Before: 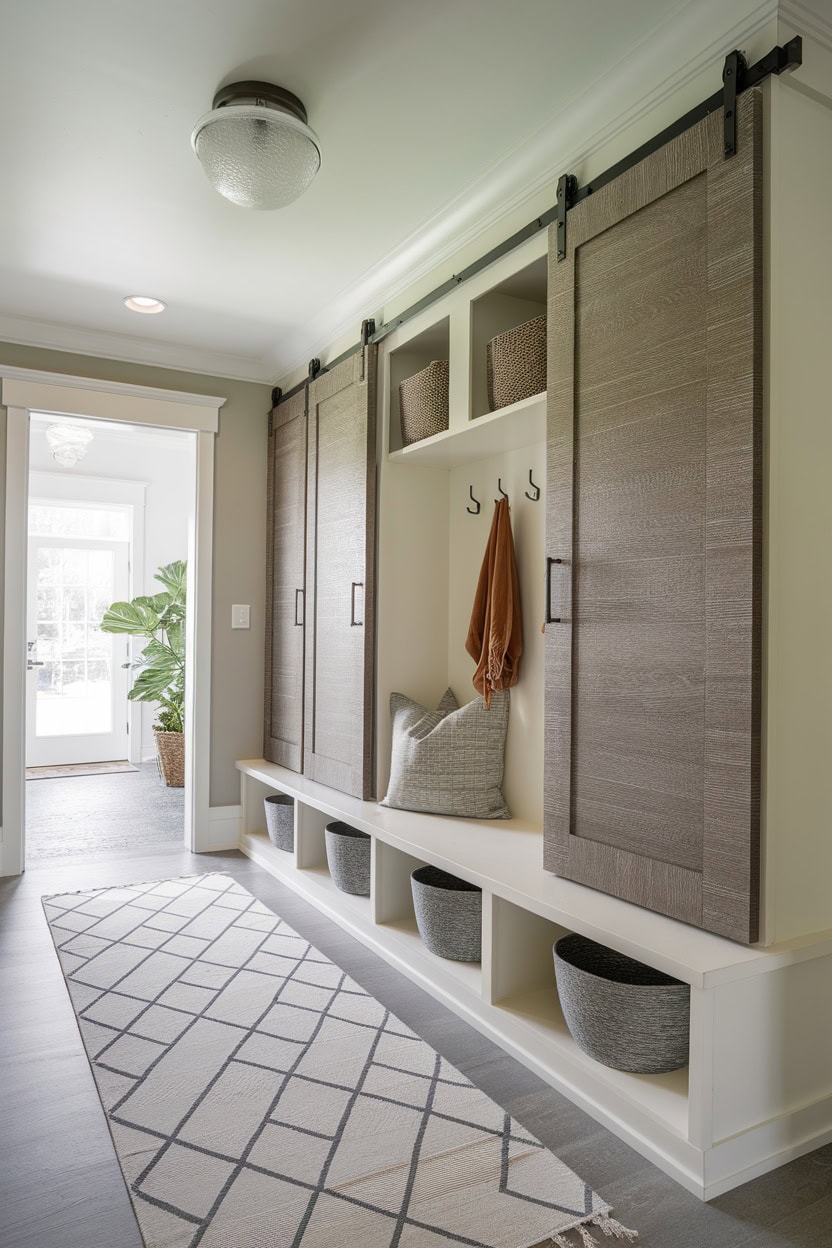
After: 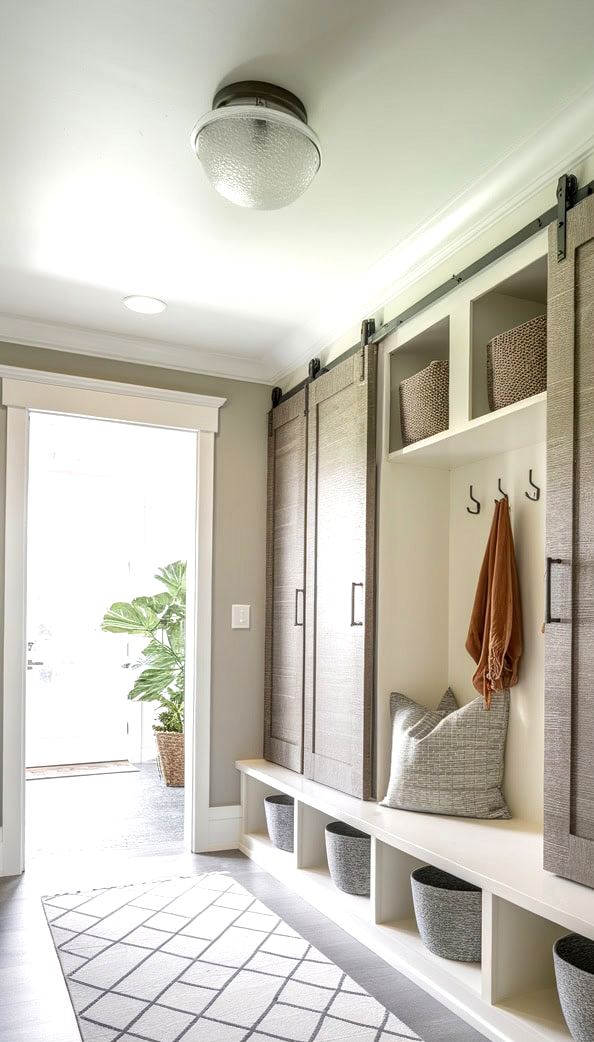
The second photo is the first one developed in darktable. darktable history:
local contrast: on, module defaults
crop: right 28.491%, bottom 16.453%
exposure: black level correction 0.001, exposure 0.5 EV, compensate highlight preservation false
